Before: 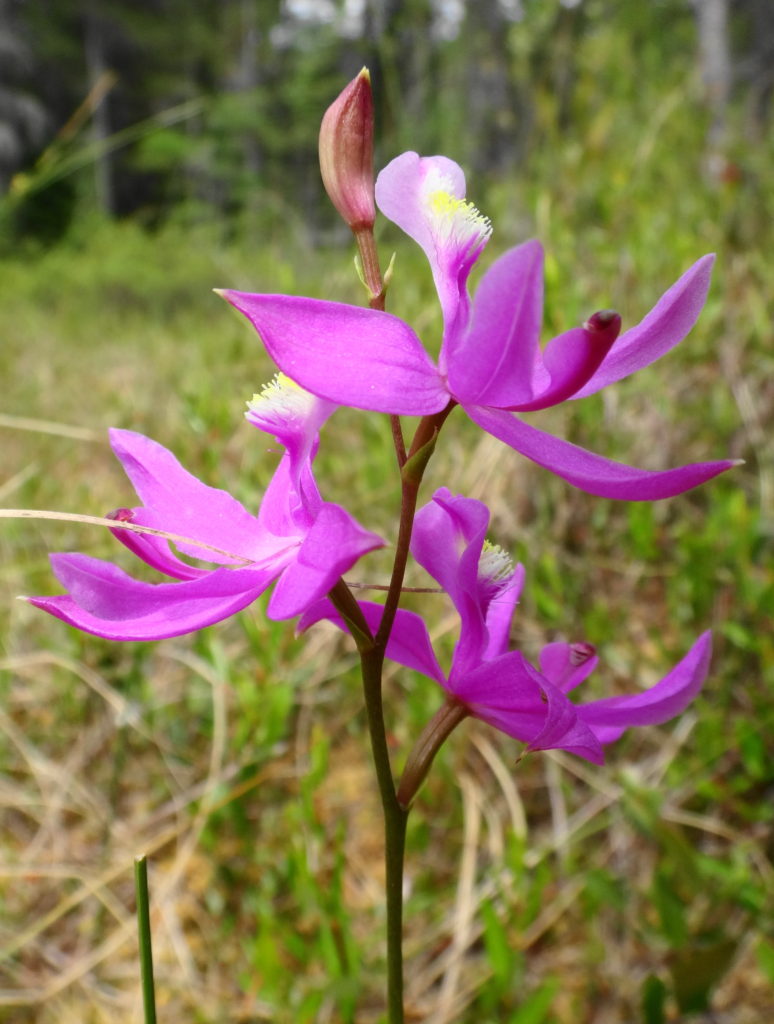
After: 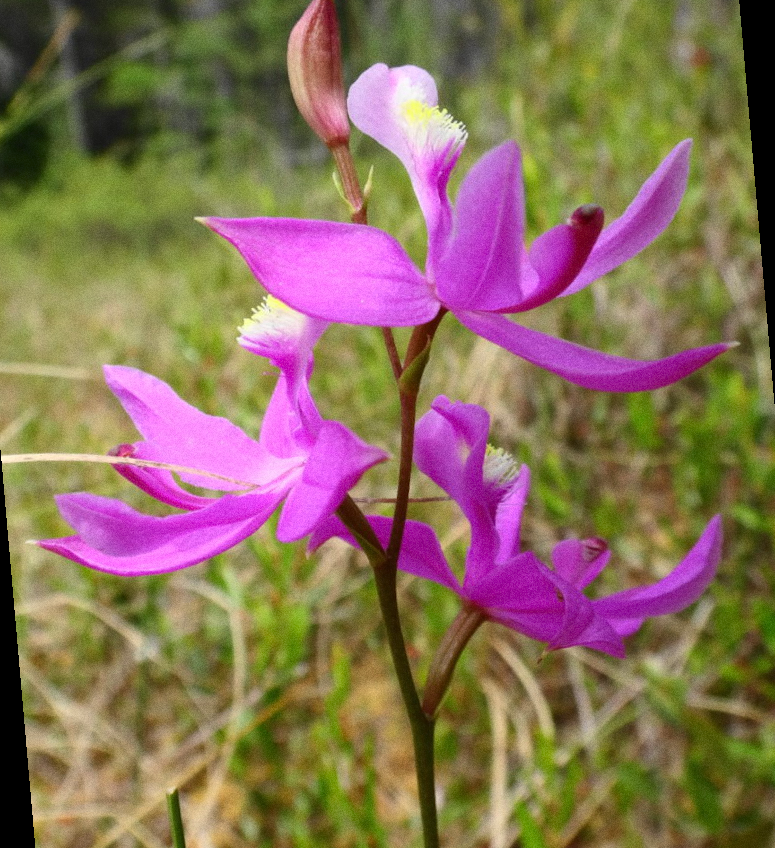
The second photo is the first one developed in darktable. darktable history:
grain: on, module defaults
tone equalizer: on, module defaults
rotate and perspective: rotation -5°, crop left 0.05, crop right 0.952, crop top 0.11, crop bottom 0.89
